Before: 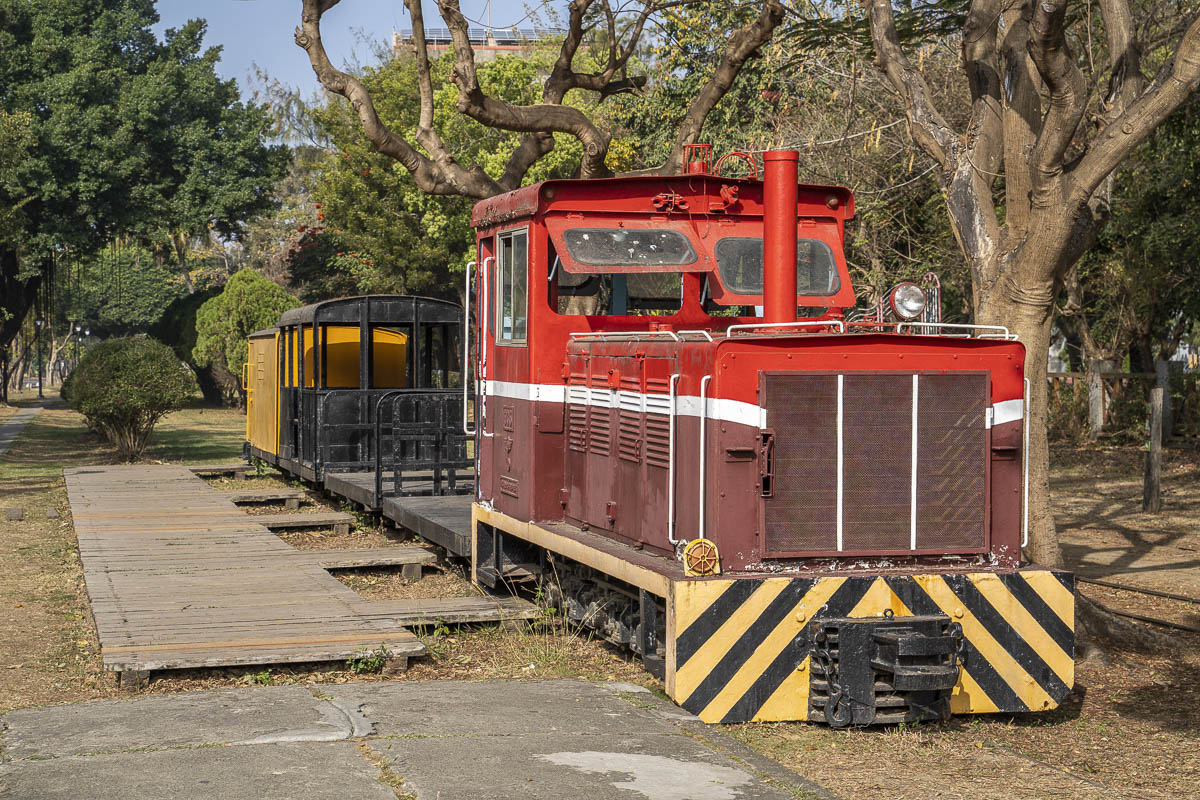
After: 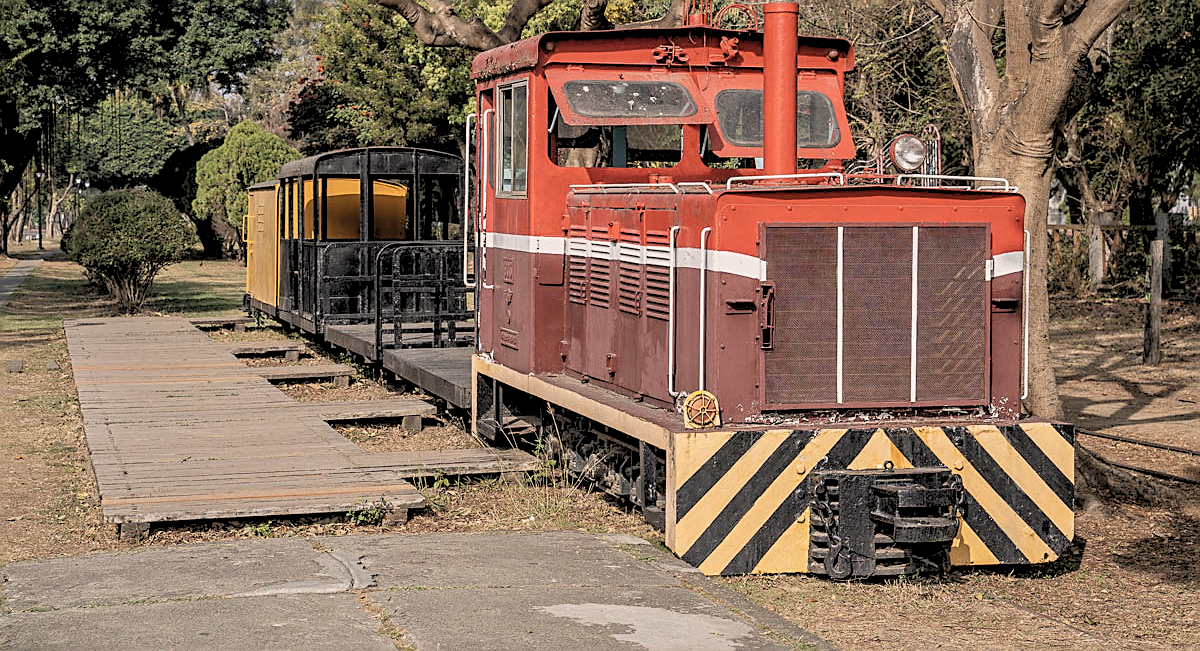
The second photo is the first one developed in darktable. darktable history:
rgb levels: preserve colors sum RGB, levels [[0.038, 0.433, 0.934], [0, 0.5, 1], [0, 0.5, 1]]
crop and rotate: top 18.507%
sharpen: on, module defaults
color correction: highlights a* 5.59, highlights b* 5.24, saturation 0.68
